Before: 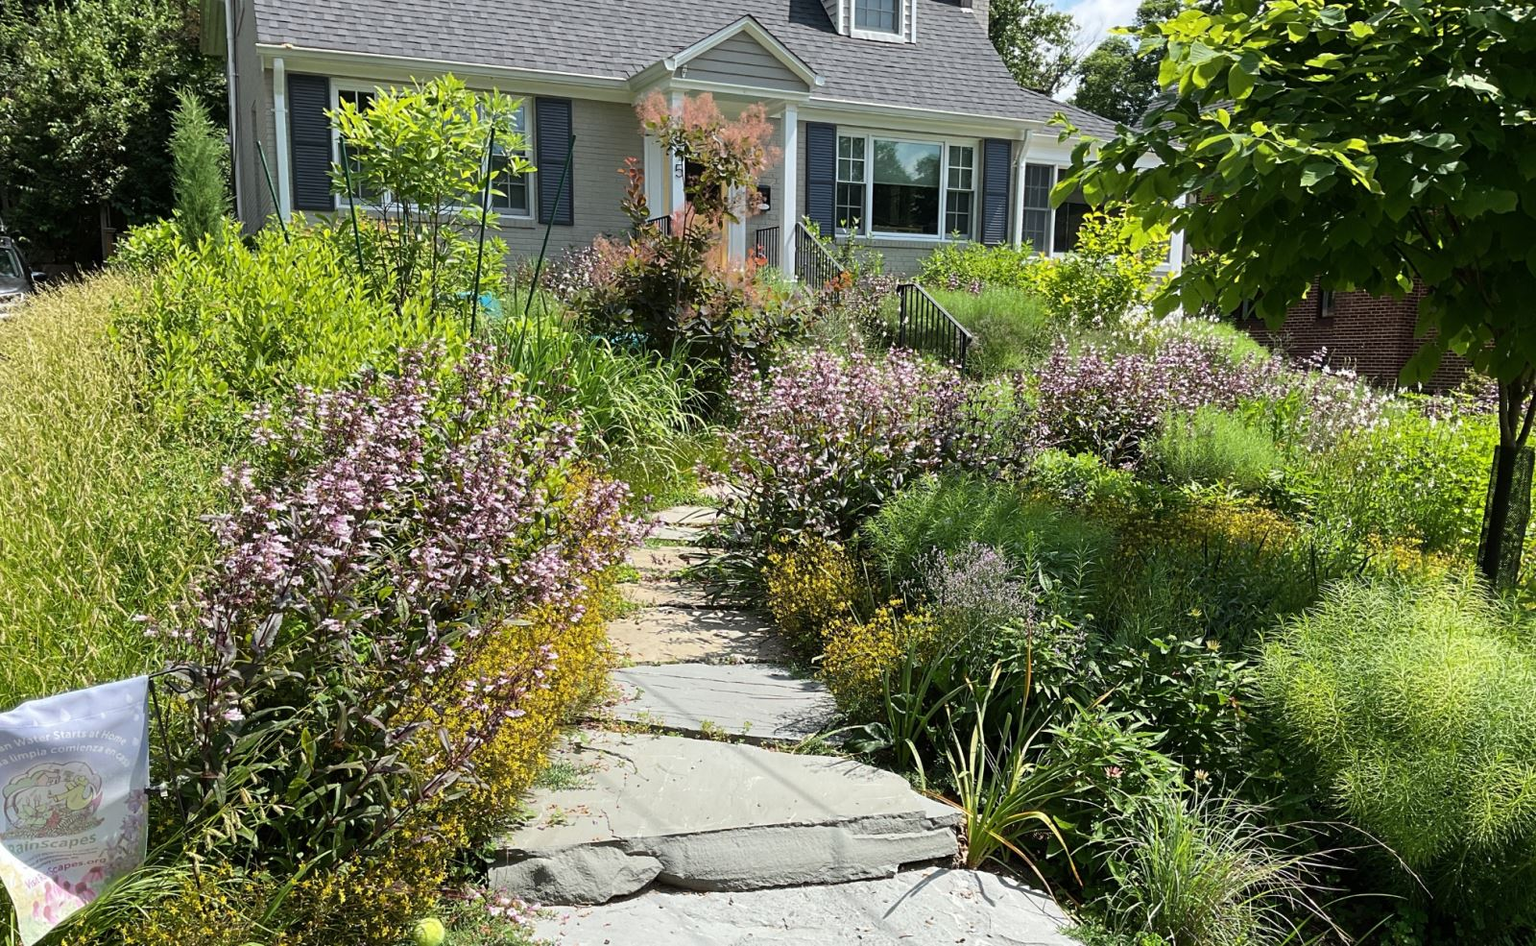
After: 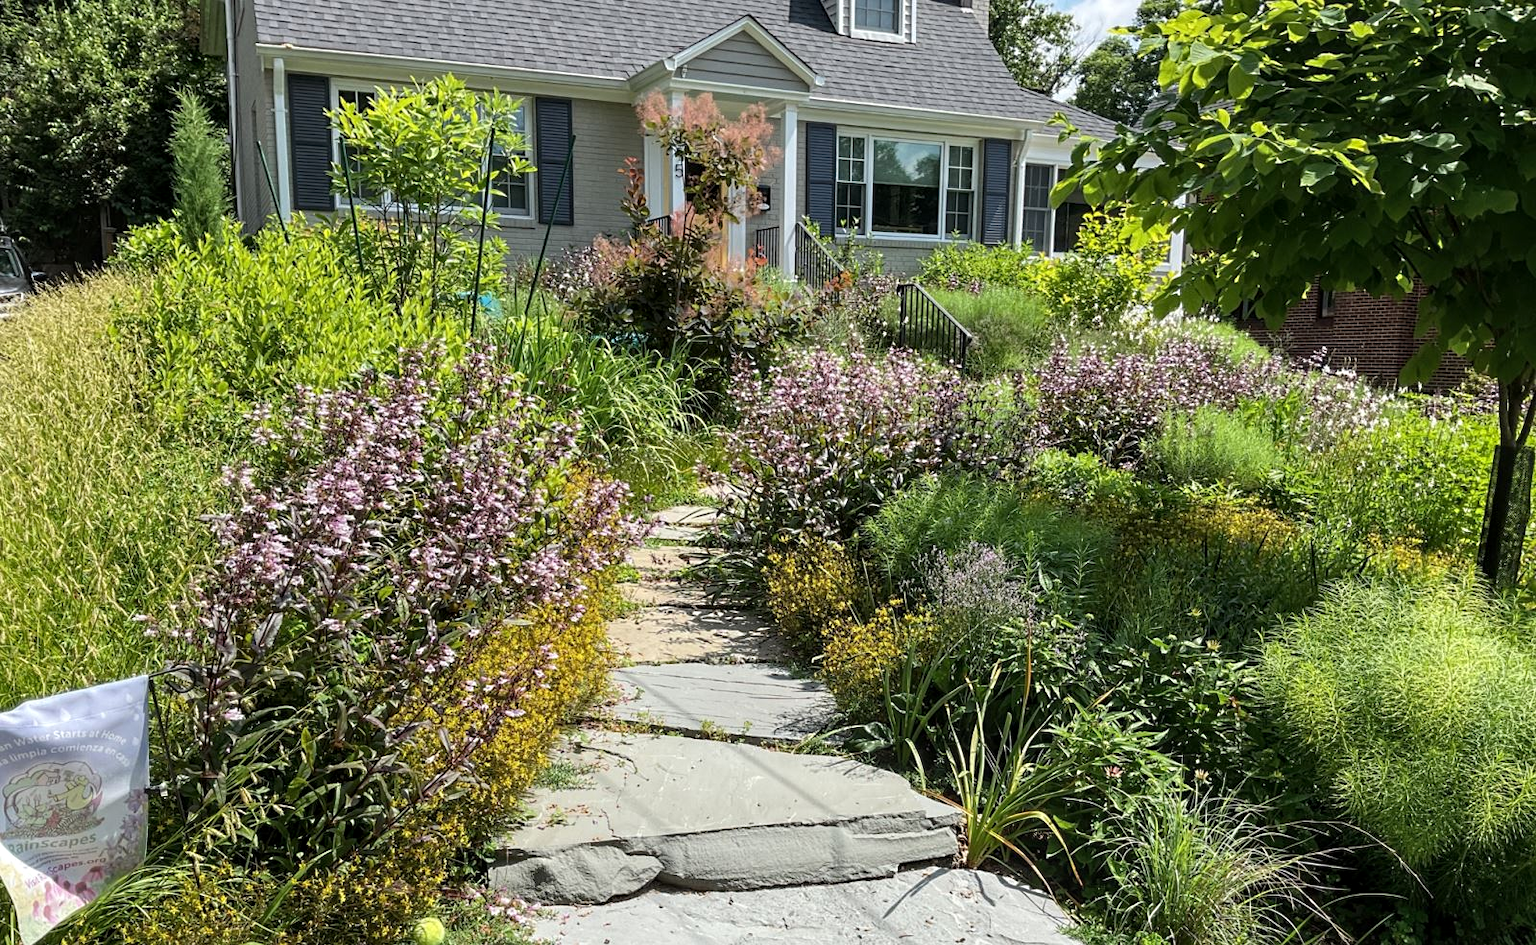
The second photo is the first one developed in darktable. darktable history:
local contrast: on, module defaults
sharpen: radius 5.318, amount 0.309, threshold 26.219
